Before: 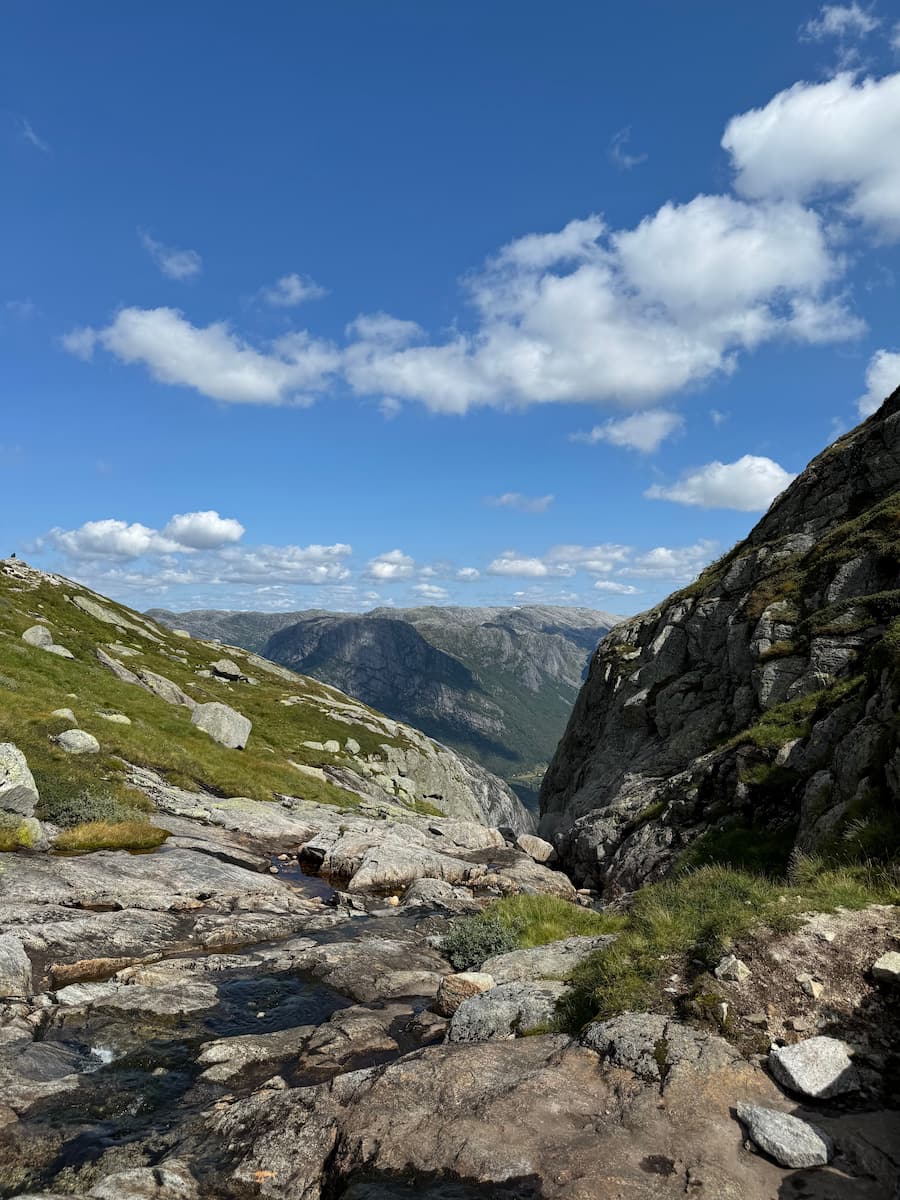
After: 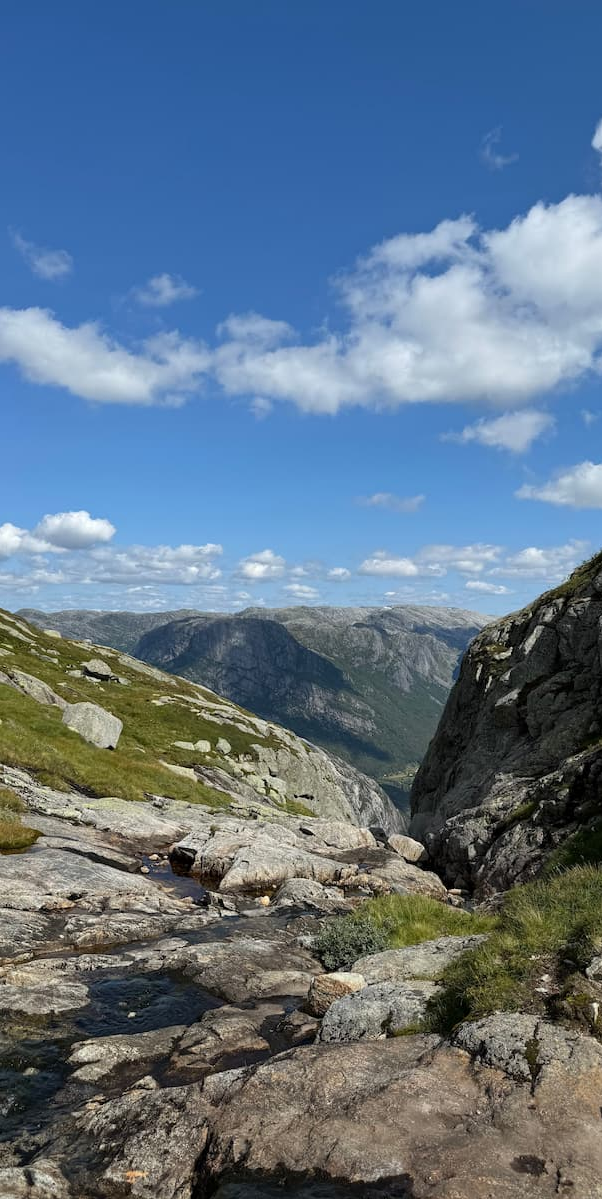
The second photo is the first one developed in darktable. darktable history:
crop and rotate: left 14.413%, right 18.683%
